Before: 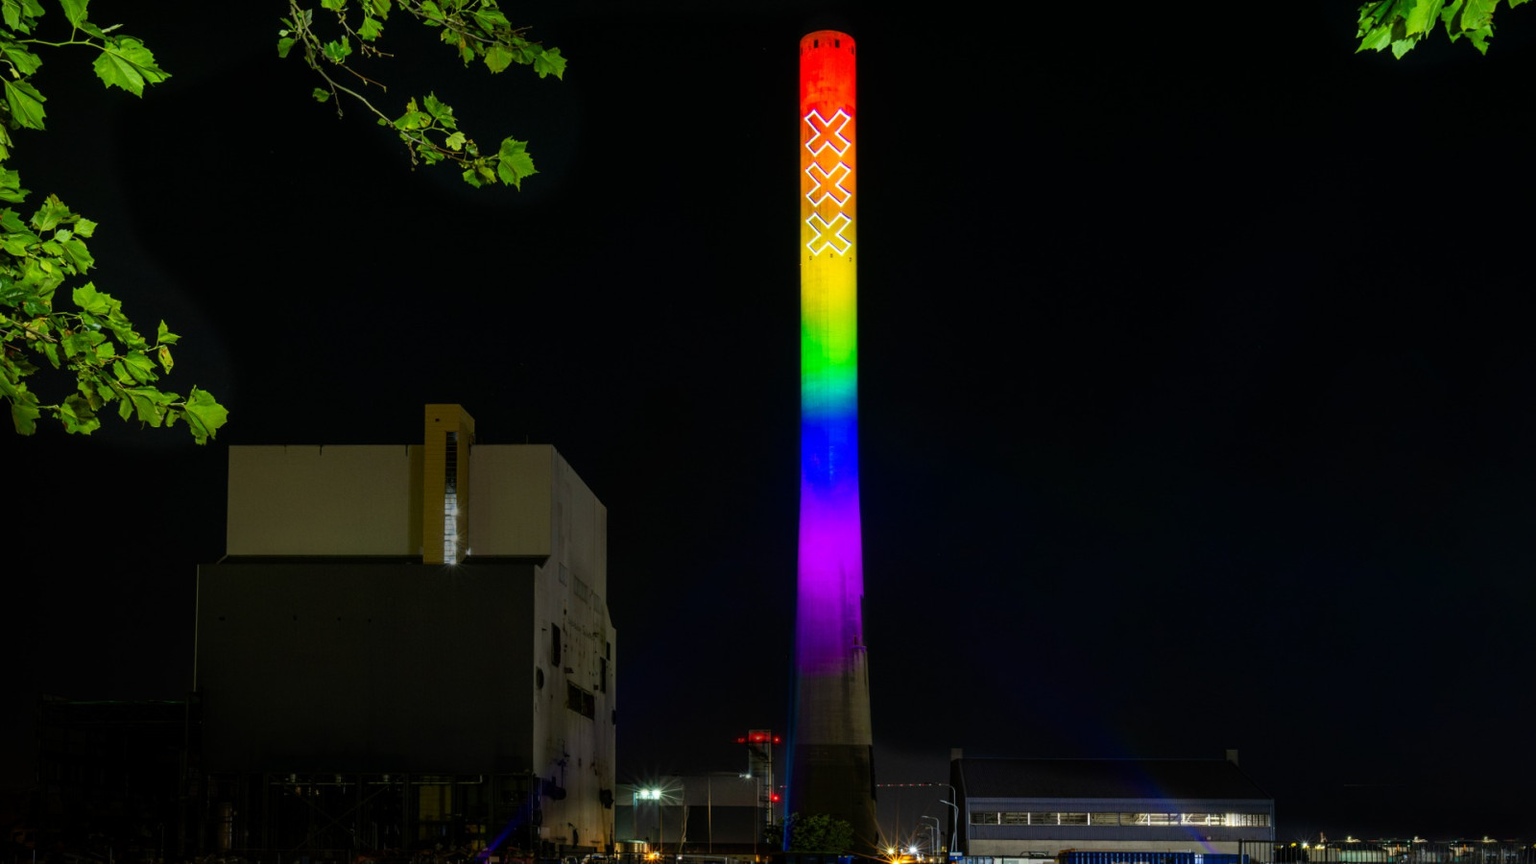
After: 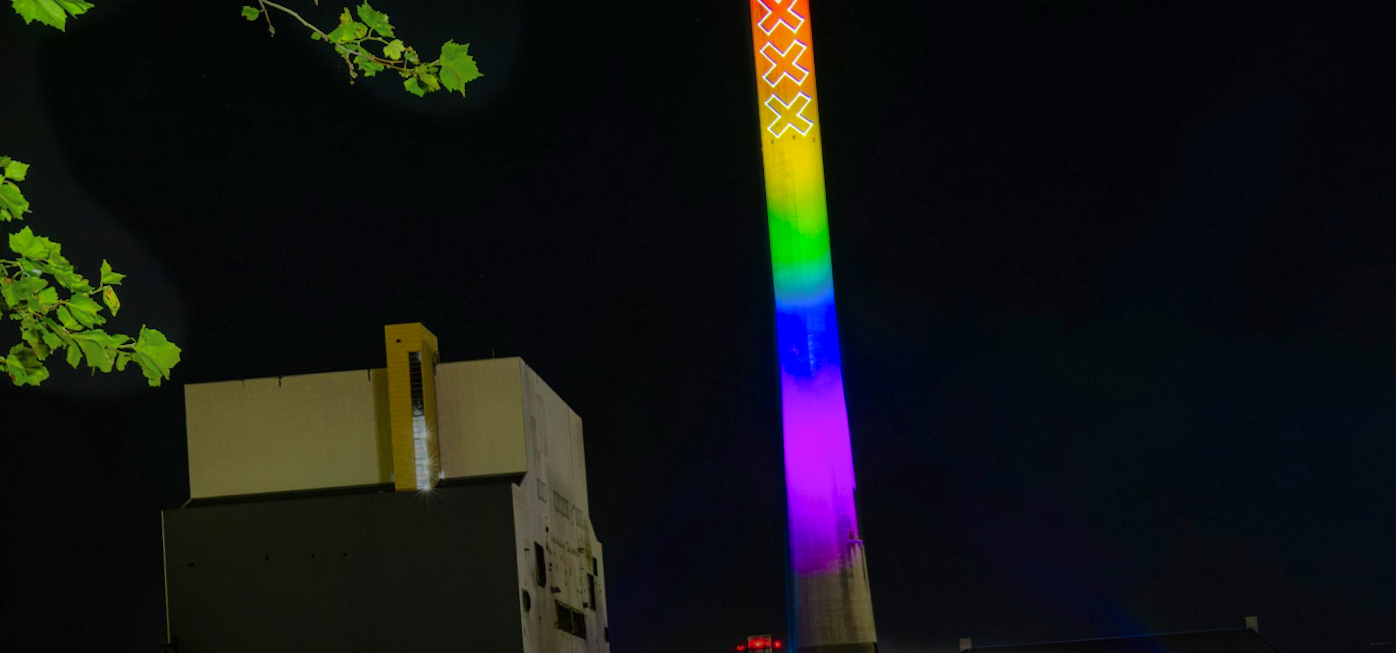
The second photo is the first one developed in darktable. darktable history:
rotate and perspective: rotation -4.57°, crop left 0.054, crop right 0.944, crop top 0.087, crop bottom 0.914
shadows and highlights: on, module defaults
crop and rotate: angle 0.03°, top 11.643%, right 5.651%, bottom 11.189%
